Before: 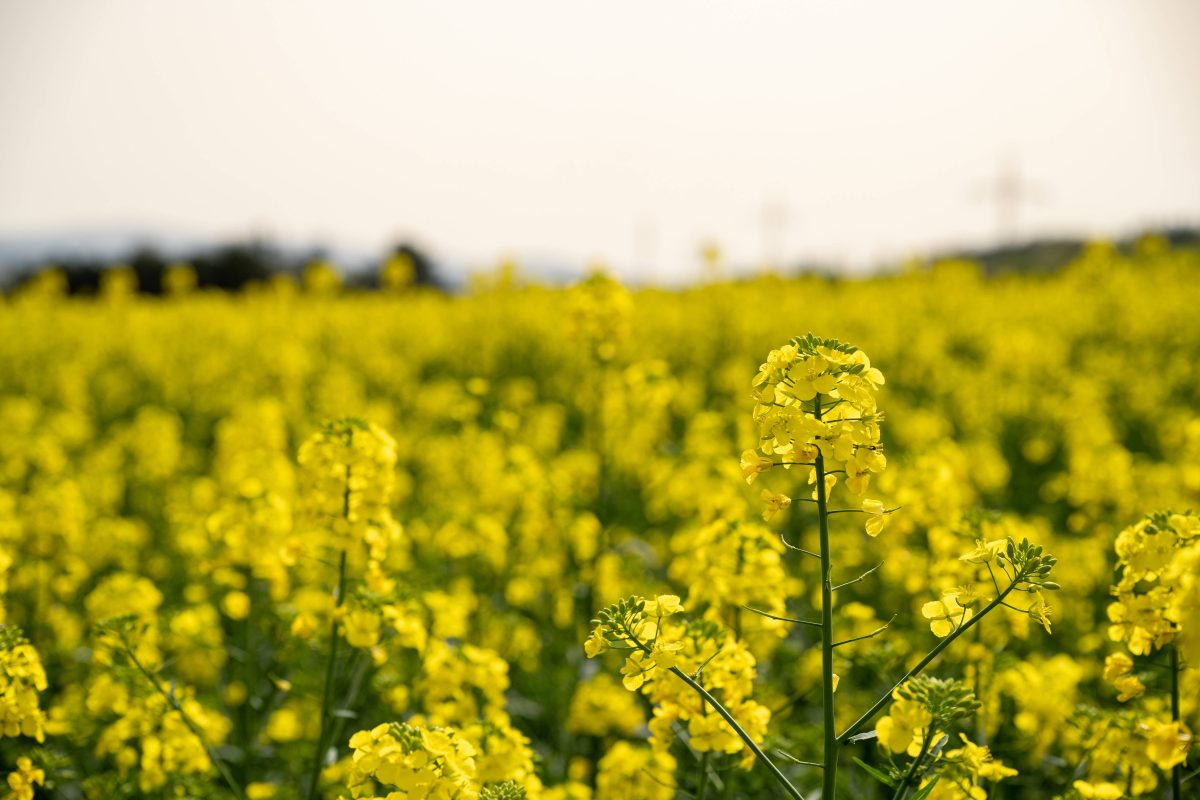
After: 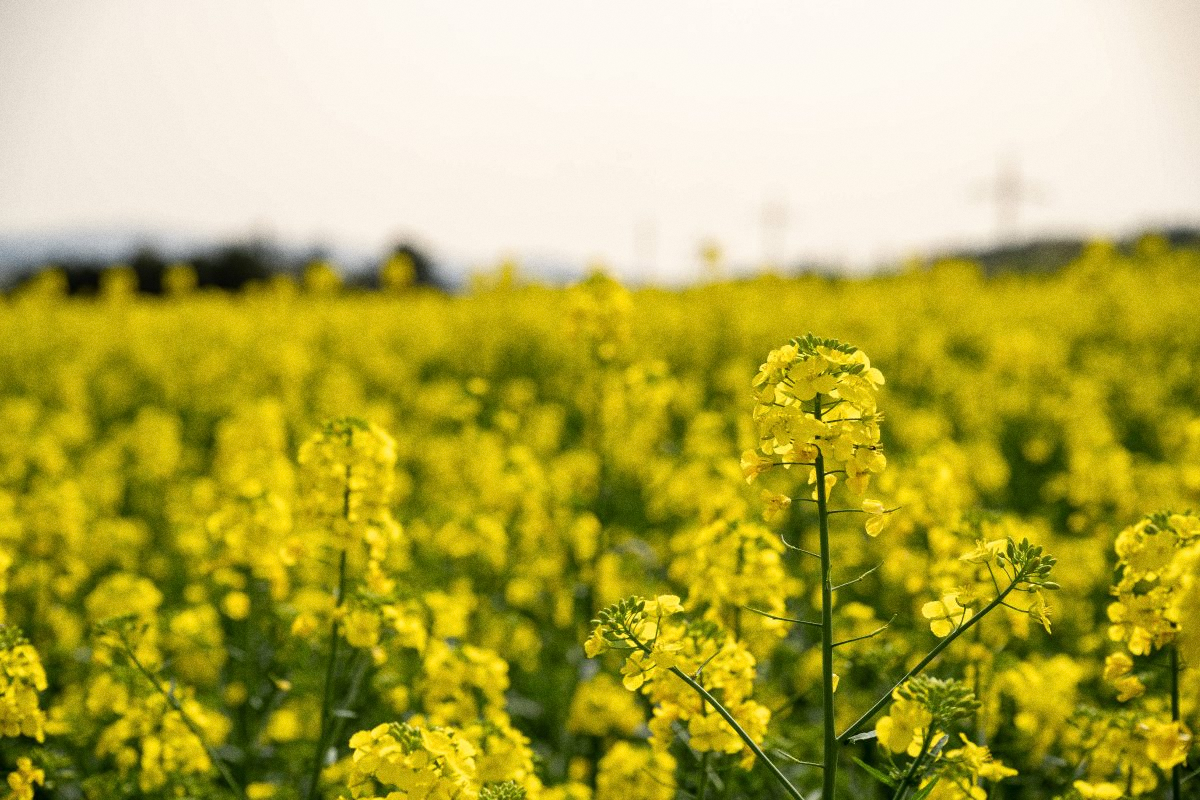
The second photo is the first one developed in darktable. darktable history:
grain: coarseness 0.09 ISO
local contrast: mode bilateral grid, contrast 10, coarseness 25, detail 115%, midtone range 0.2
